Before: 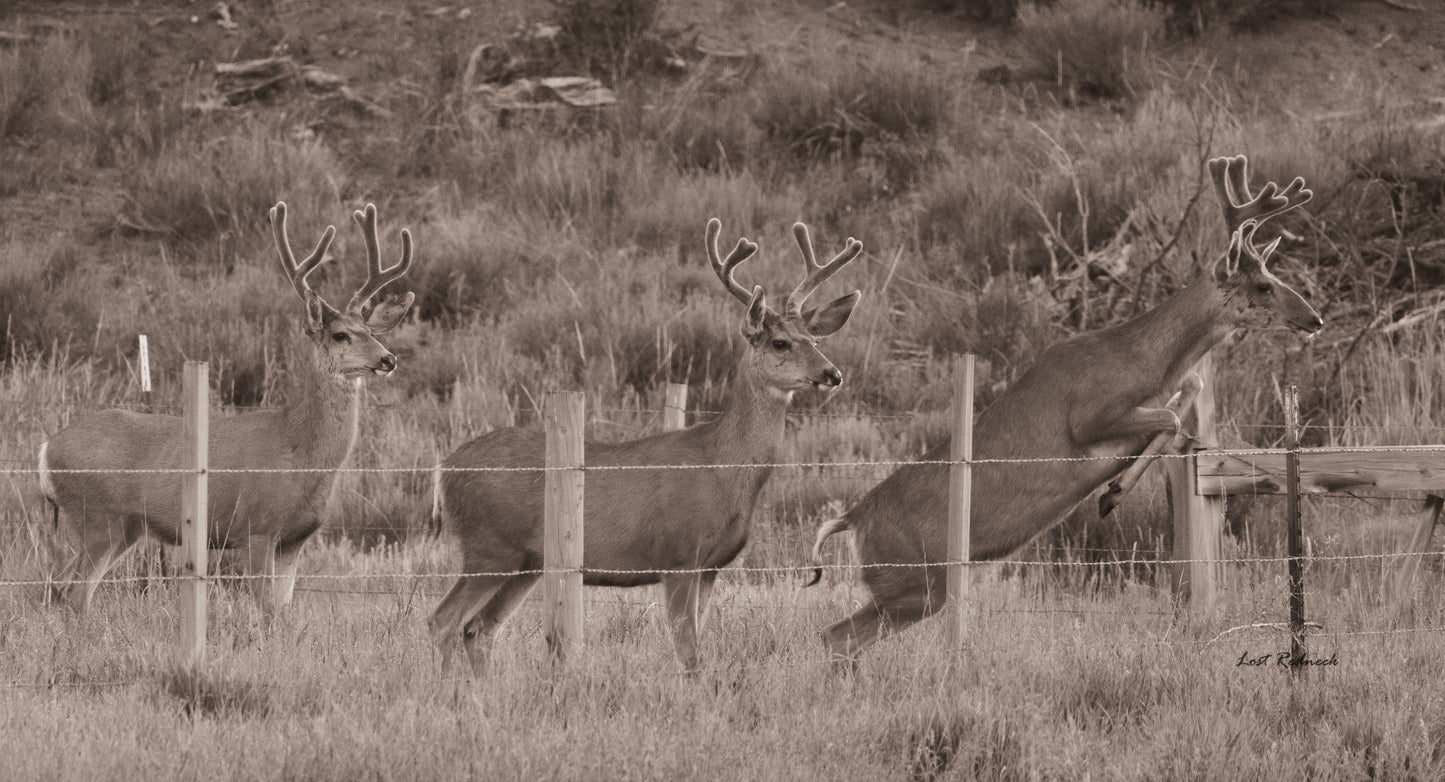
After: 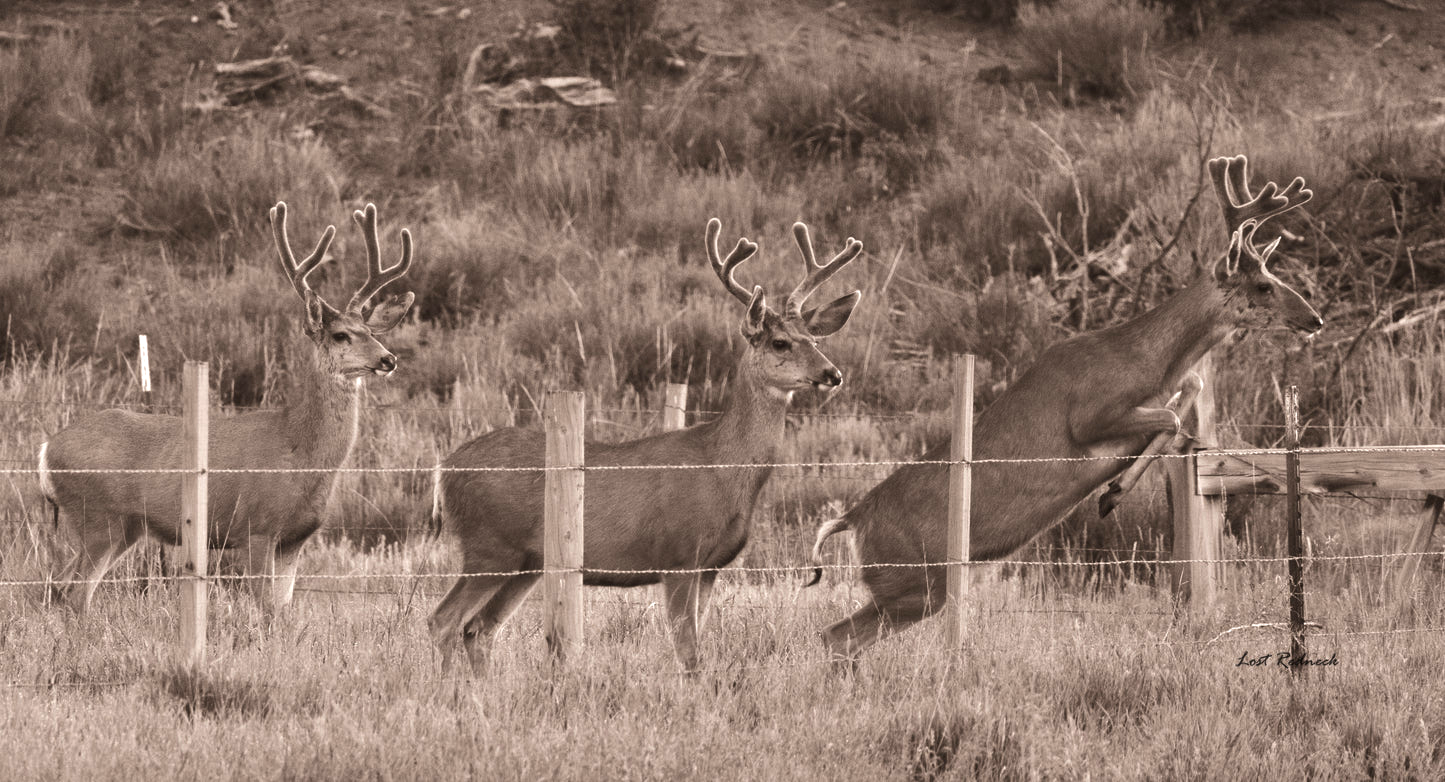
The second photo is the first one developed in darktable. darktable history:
color balance rgb: shadows lift › luminance 0.806%, shadows lift › chroma 0.4%, shadows lift › hue 19.06°, perceptual saturation grading › global saturation 19.355%, perceptual brilliance grading › global brilliance -5.665%, perceptual brilliance grading › highlights 25.168%, perceptual brilliance grading › mid-tones 6.945%, perceptual brilliance grading › shadows -4.988%, global vibrance 20%
shadows and highlights: shadows 31.97, highlights -32.15, soften with gaussian
